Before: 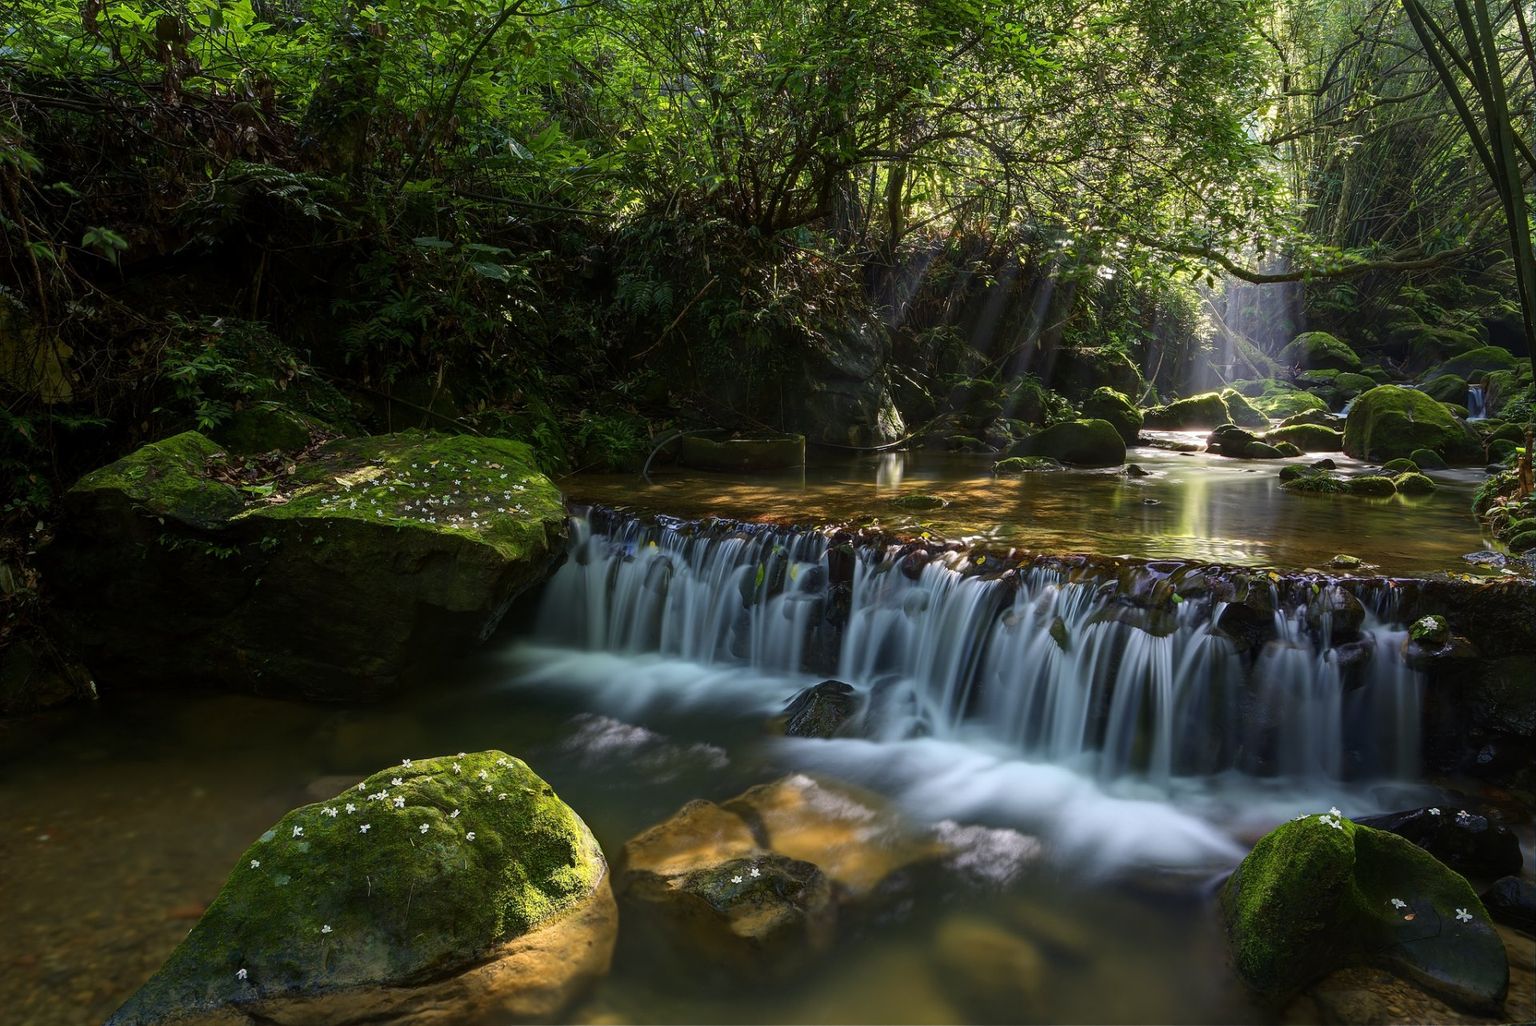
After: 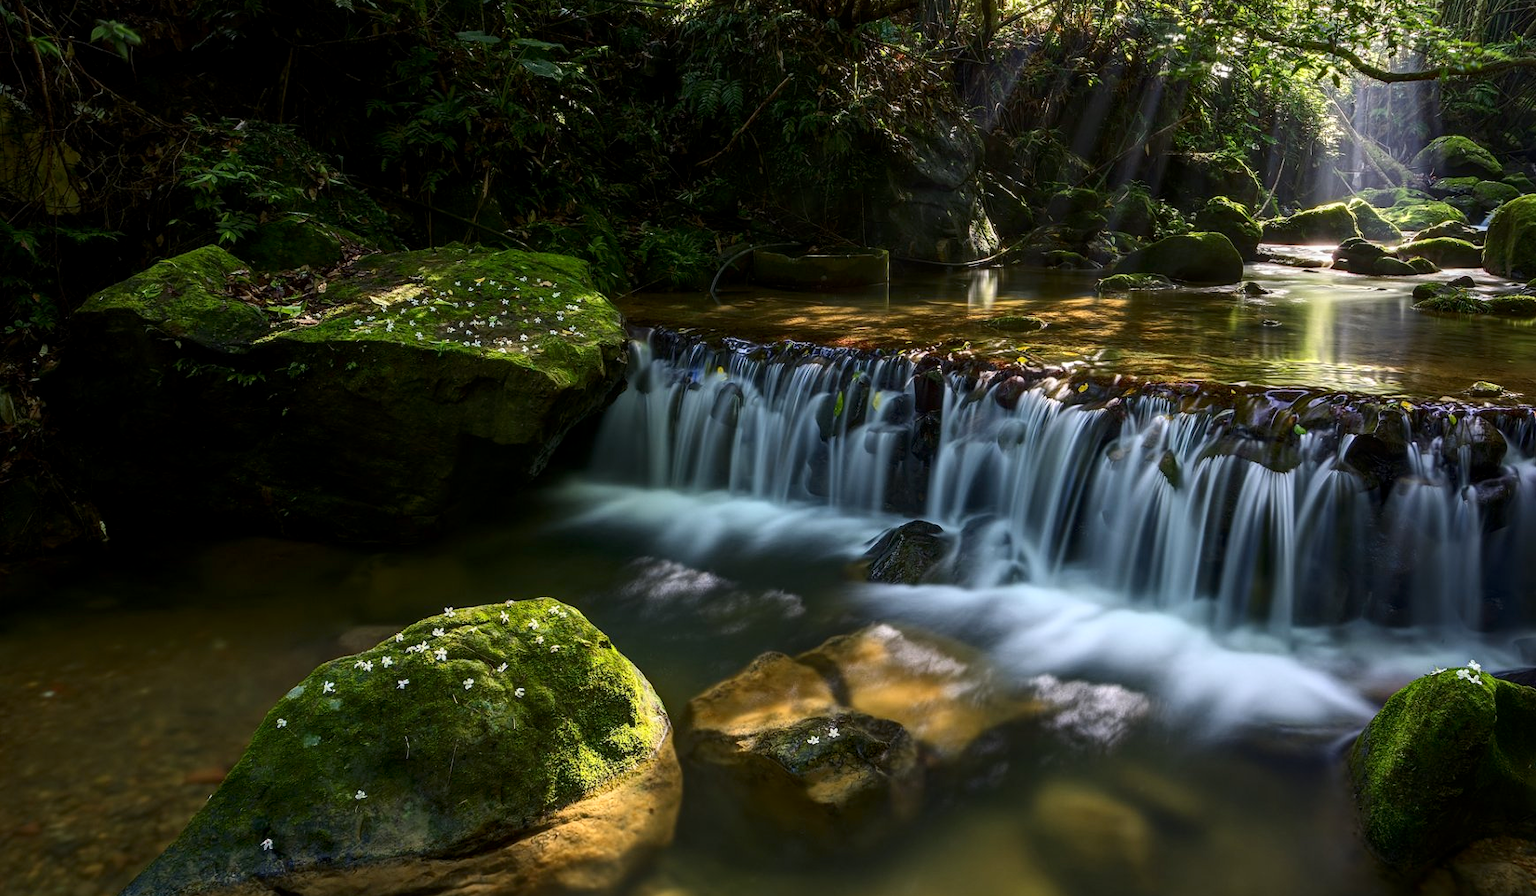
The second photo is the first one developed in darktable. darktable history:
local contrast: on, module defaults
crop: top 20.432%, right 9.396%, bottom 0.321%
contrast brightness saturation: contrast 0.148, brightness -0.005, saturation 0.102
